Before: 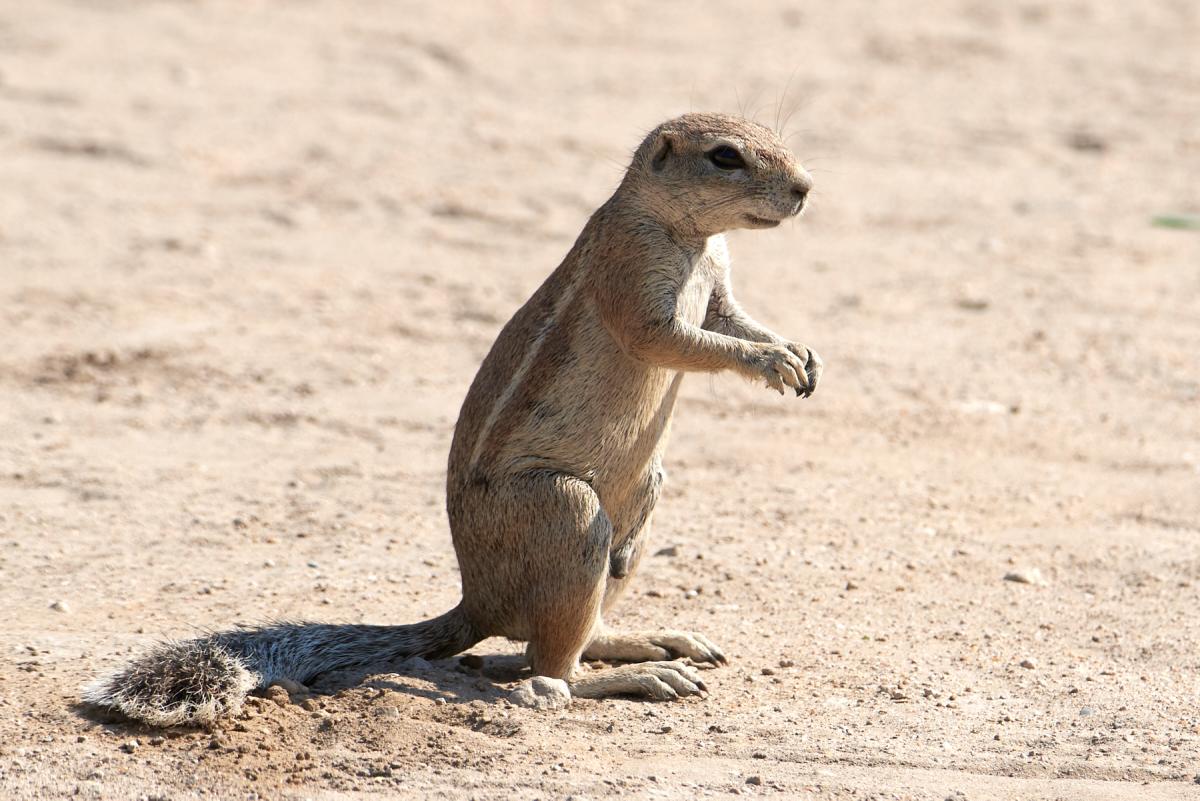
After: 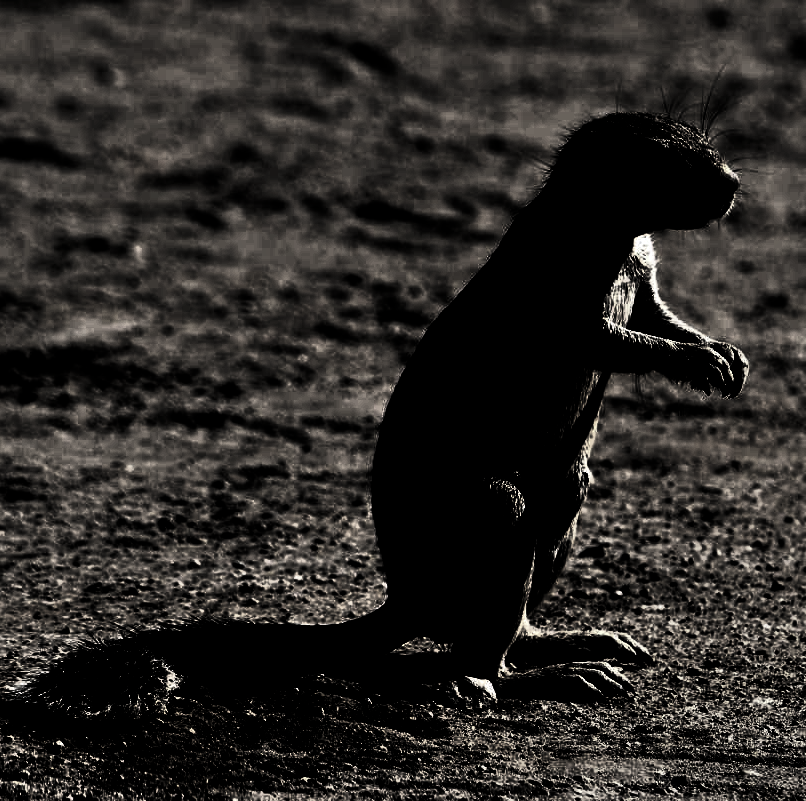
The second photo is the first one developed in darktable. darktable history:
levels: levels [0.721, 0.937, 0.997]
tone equalizer: -8 EV 0.092 EV
shadows and highlights: soften with gaussian
crop and rotate: left 6.221%, right 26.607%
